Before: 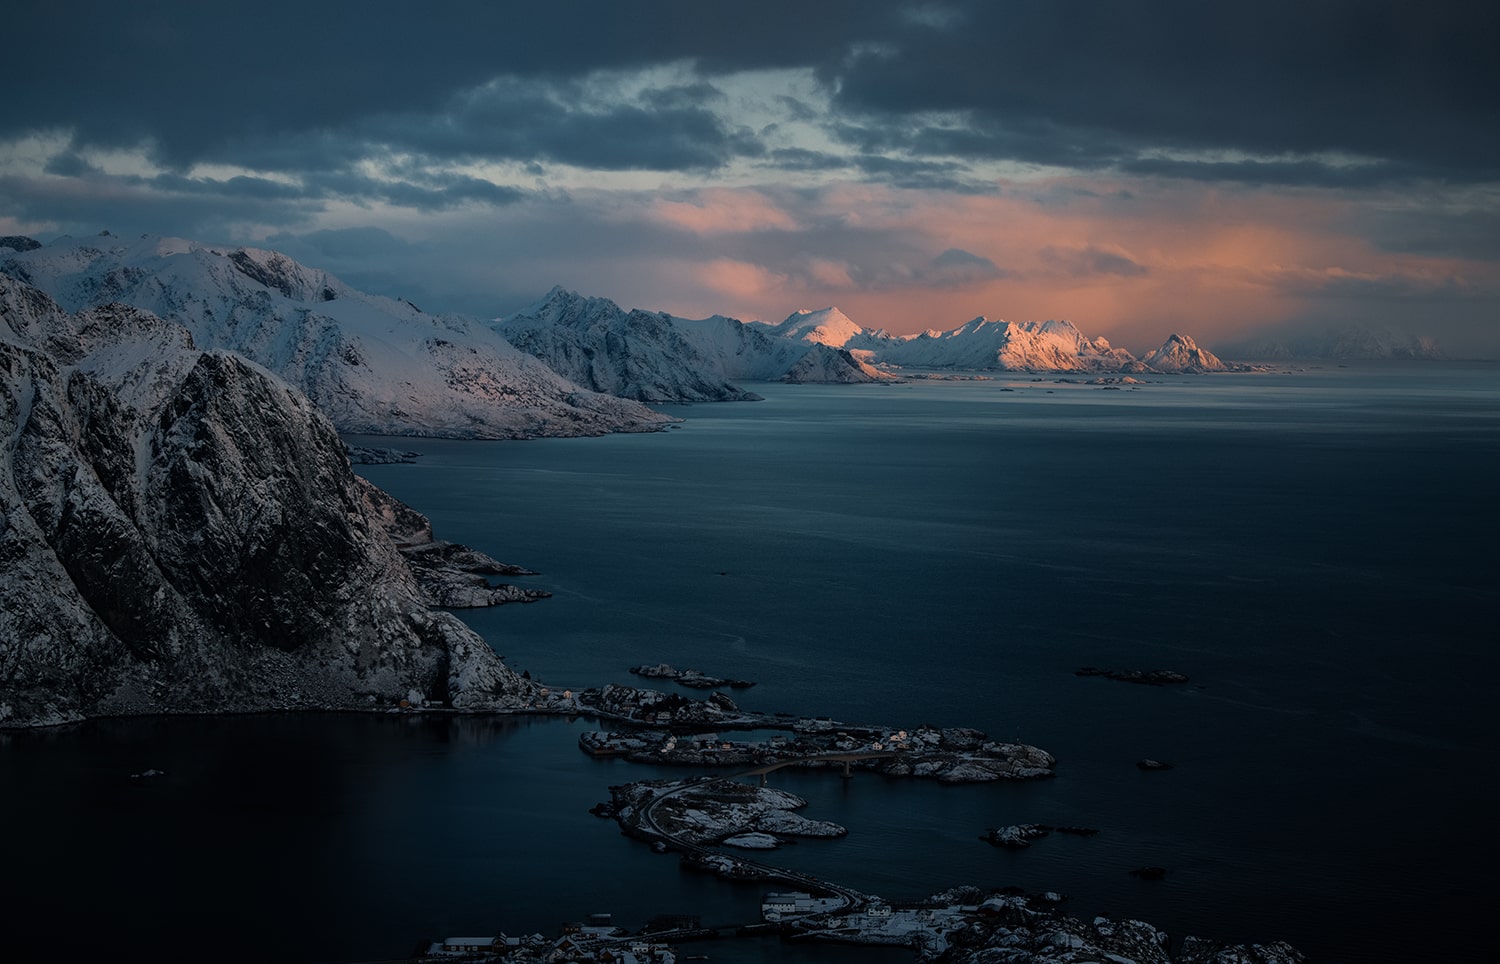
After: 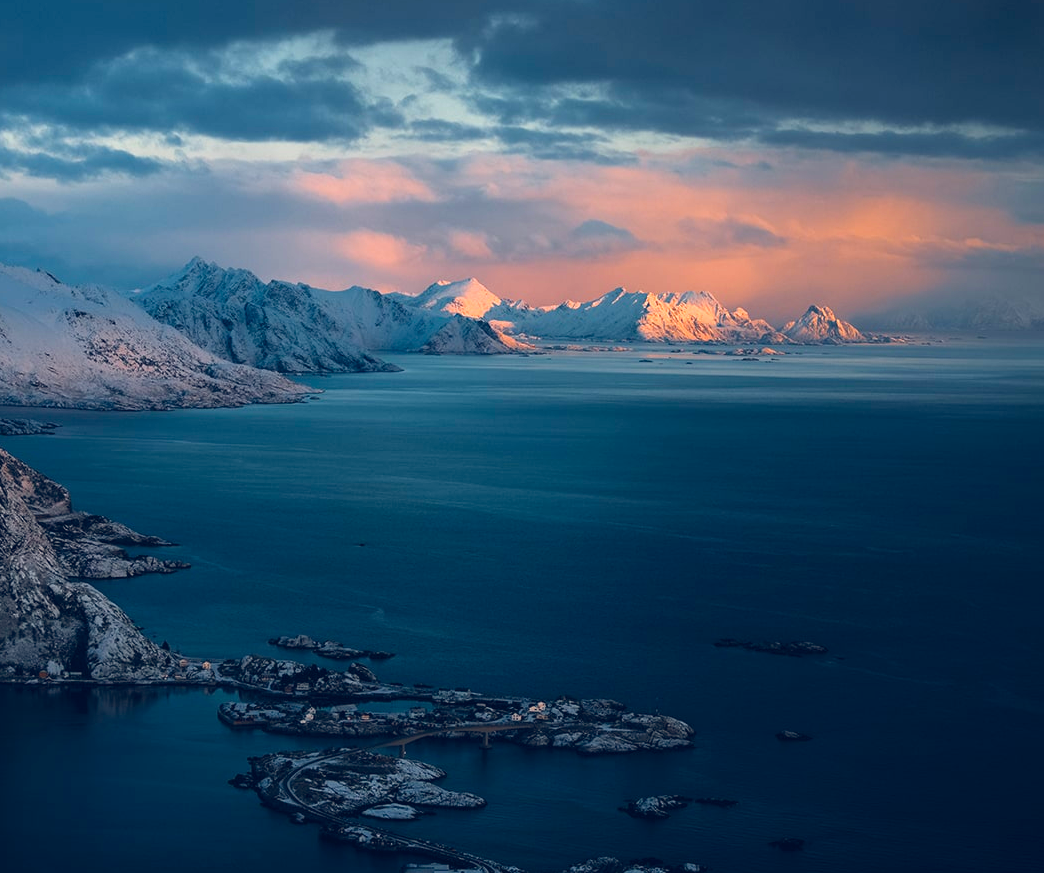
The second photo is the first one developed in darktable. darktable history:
crop and rotate: left 24.084%, top 3.068%, right 6.264%, bottom 6.328%
color balance rgb: global offset › luminance 0.432%, global offset › chroma 0.217%, global offset › hue 255.33°, linear chroma grading › global chroma 14.495%, perceptual saturation grading › global saturation 19.707%
exposure: exposure 0.734 EV, compensate highlight preservation false
